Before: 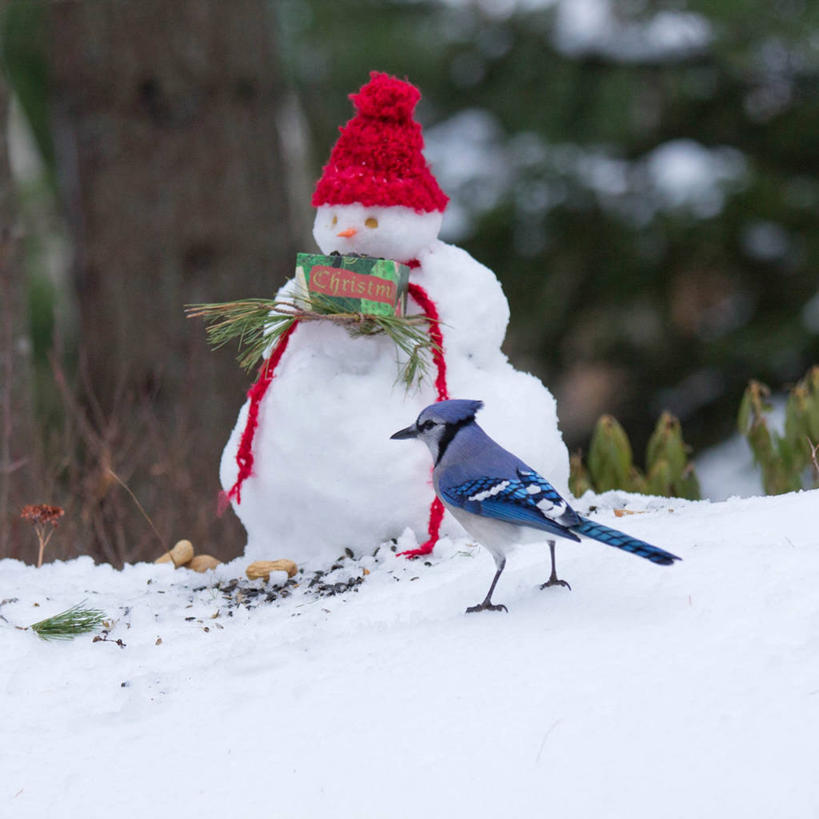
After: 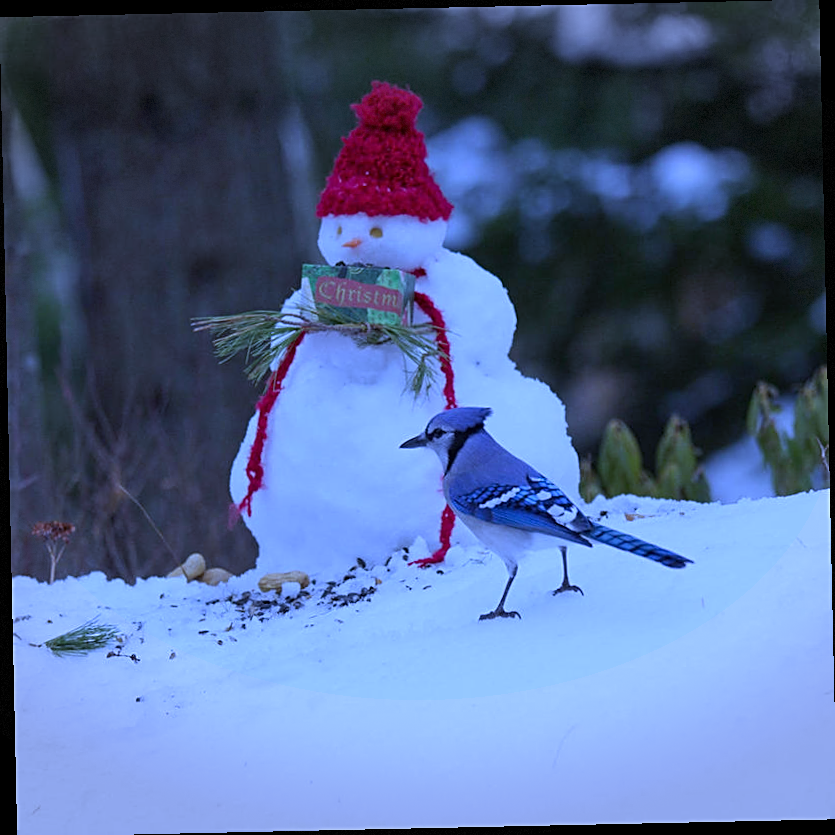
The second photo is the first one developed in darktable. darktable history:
vignetting: fall-off start 100%, brightness -0.406, saturation -0.3, width/height ratio 1.324, dithering 8-bit output, unbound false
white balance: red 0.766, blue 1.537
exposure: exposure -0.582 EV, compensate highlight preservation false
rotate and perspective: rotation -1.24°, automatic cropping off
sharpen: on, module defaults
shadows and highlights: radius 334.93, shadows 63.48, highlights 6.06, compress 87.7%, highlights color adjustment 39.73%, soften with gaussian
